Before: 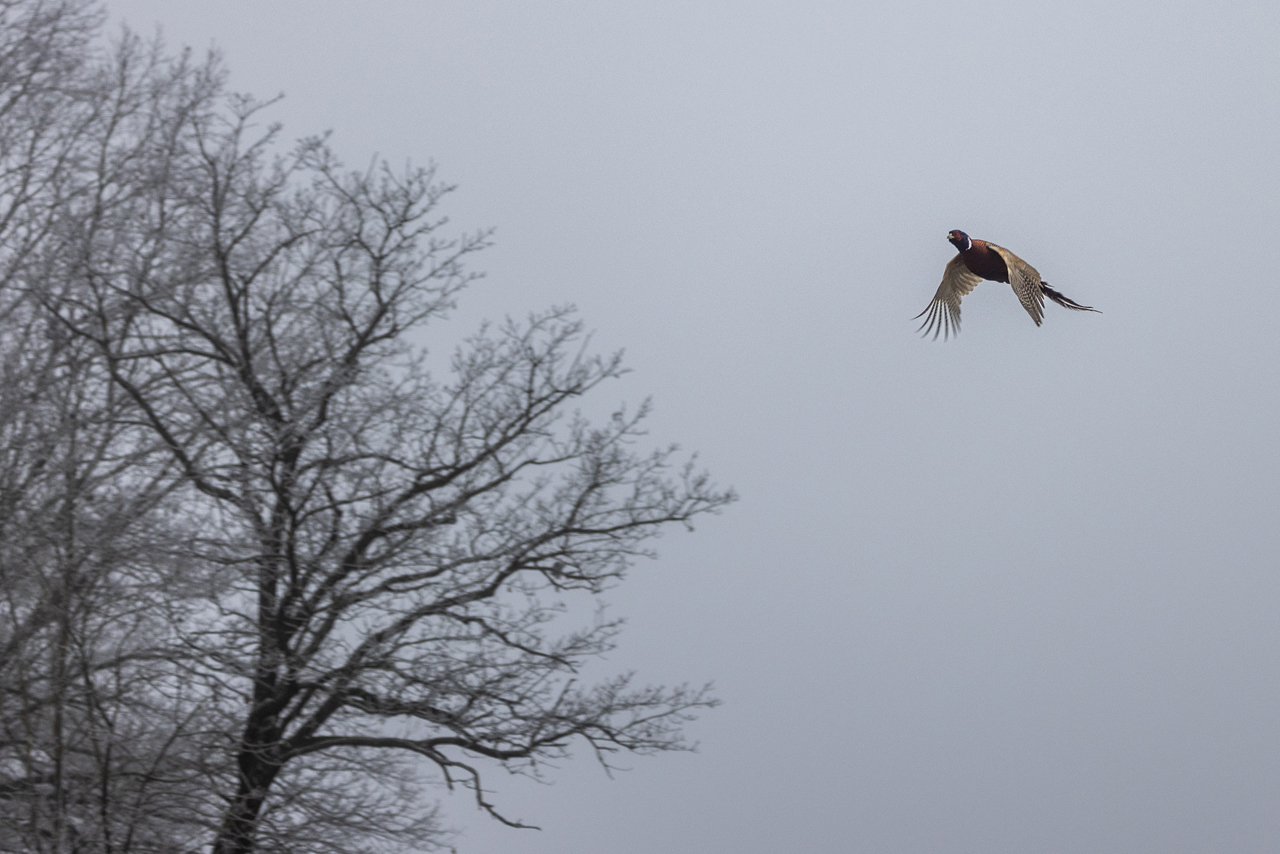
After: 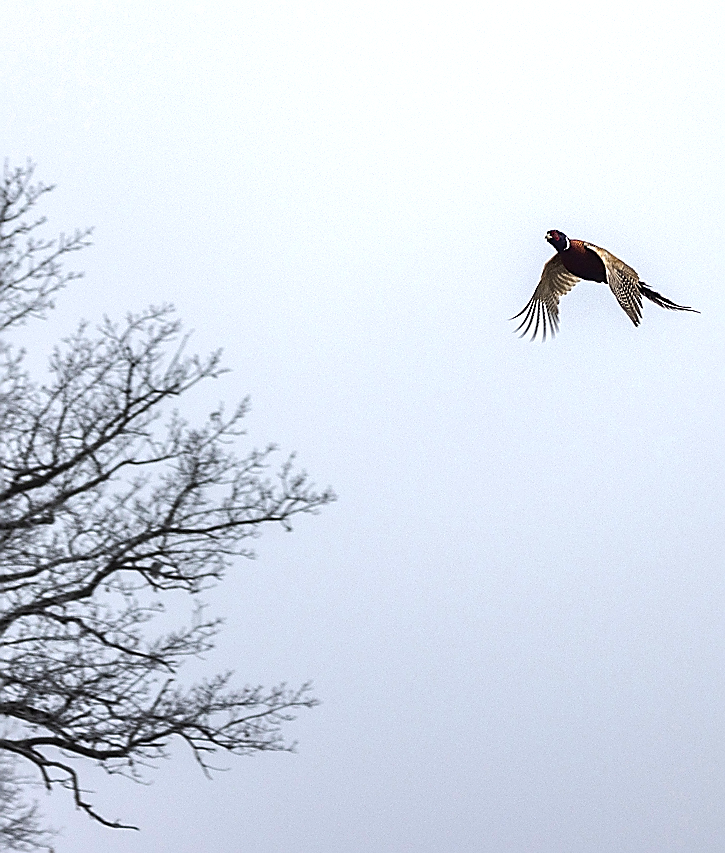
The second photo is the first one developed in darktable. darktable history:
white balance: emerald 1
sharpen: radius 1.4, amount 1.25, threshold 0.7
local contrast: mode bilateral grid, contrast 10, coarseness 25, detail 115%, midtone range 0.2
tone equalizer: -8 EV -1.08 EV, -7 EV -1.01 EV, -6 EV -0.867 EV, -5 EV -0.578 EV, -3 EV 0.578 EV, -2 EV 0.867 EV, -1 EV 1.01 EV, +0 EV 1.08 EV, edges refinement/feathering 500, mask exposure compensation -1.57 EV, preserve details no
crop: left 31.458%, top 0%, right 11.876%
color balance rgb: perceptual saturation grading › global saturation 35%, perceptual saturation grading › highlights -25%, perceptual saturation grading › shadows 50%
